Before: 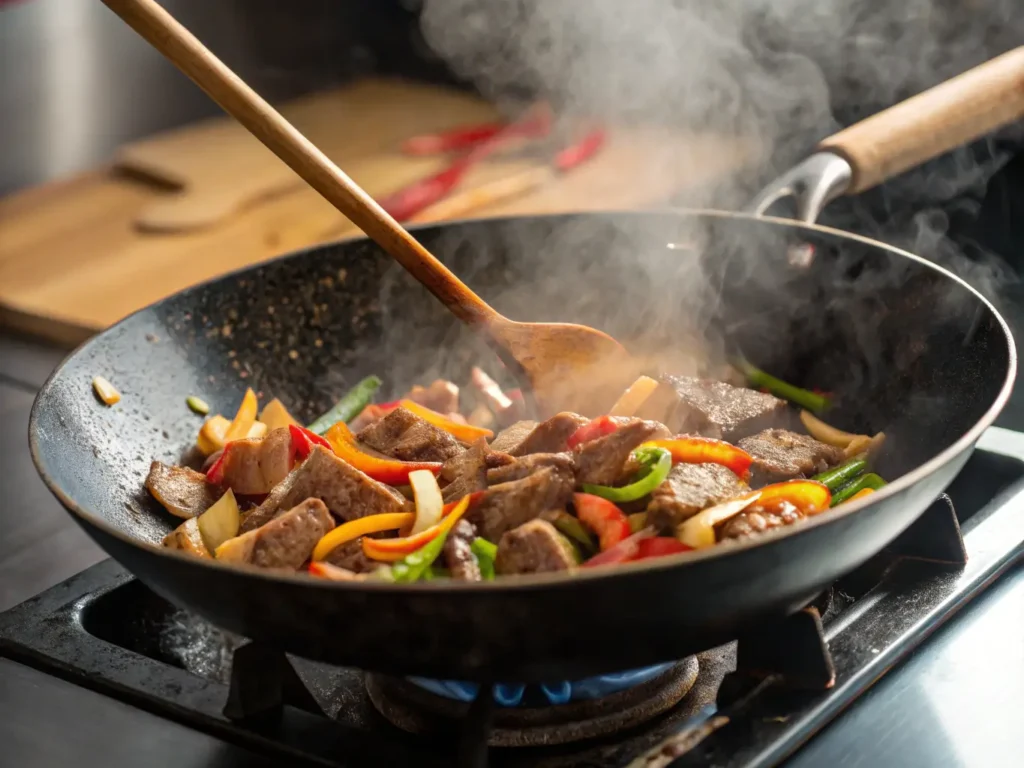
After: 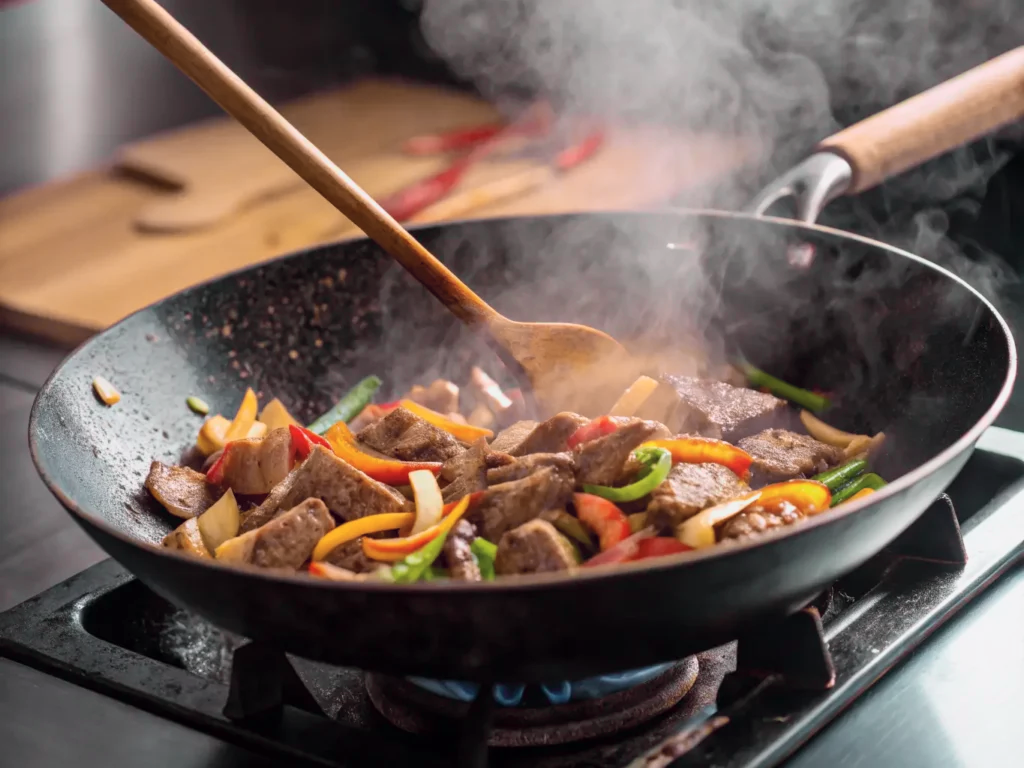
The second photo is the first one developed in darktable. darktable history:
tone curve: curves: ch0 [(0, 0) (0.822, 0.825) (0.994, 0.955)]; ch1 [(0, 0) (0.226, 0.261) (0.383, 0.397) (0.46, 0.46) (0.498, 0.501) (0.524, 0.543) (0.578, 0.575) (1, 1)]; ch2 [(0, 0) (0.438, 0.456) (0.5, 0.495) (0.547, 0.515) (0.597, 0.58) (0.629, 0.603) (1, 1)], color space Lab, independent channels, preserve colors none
